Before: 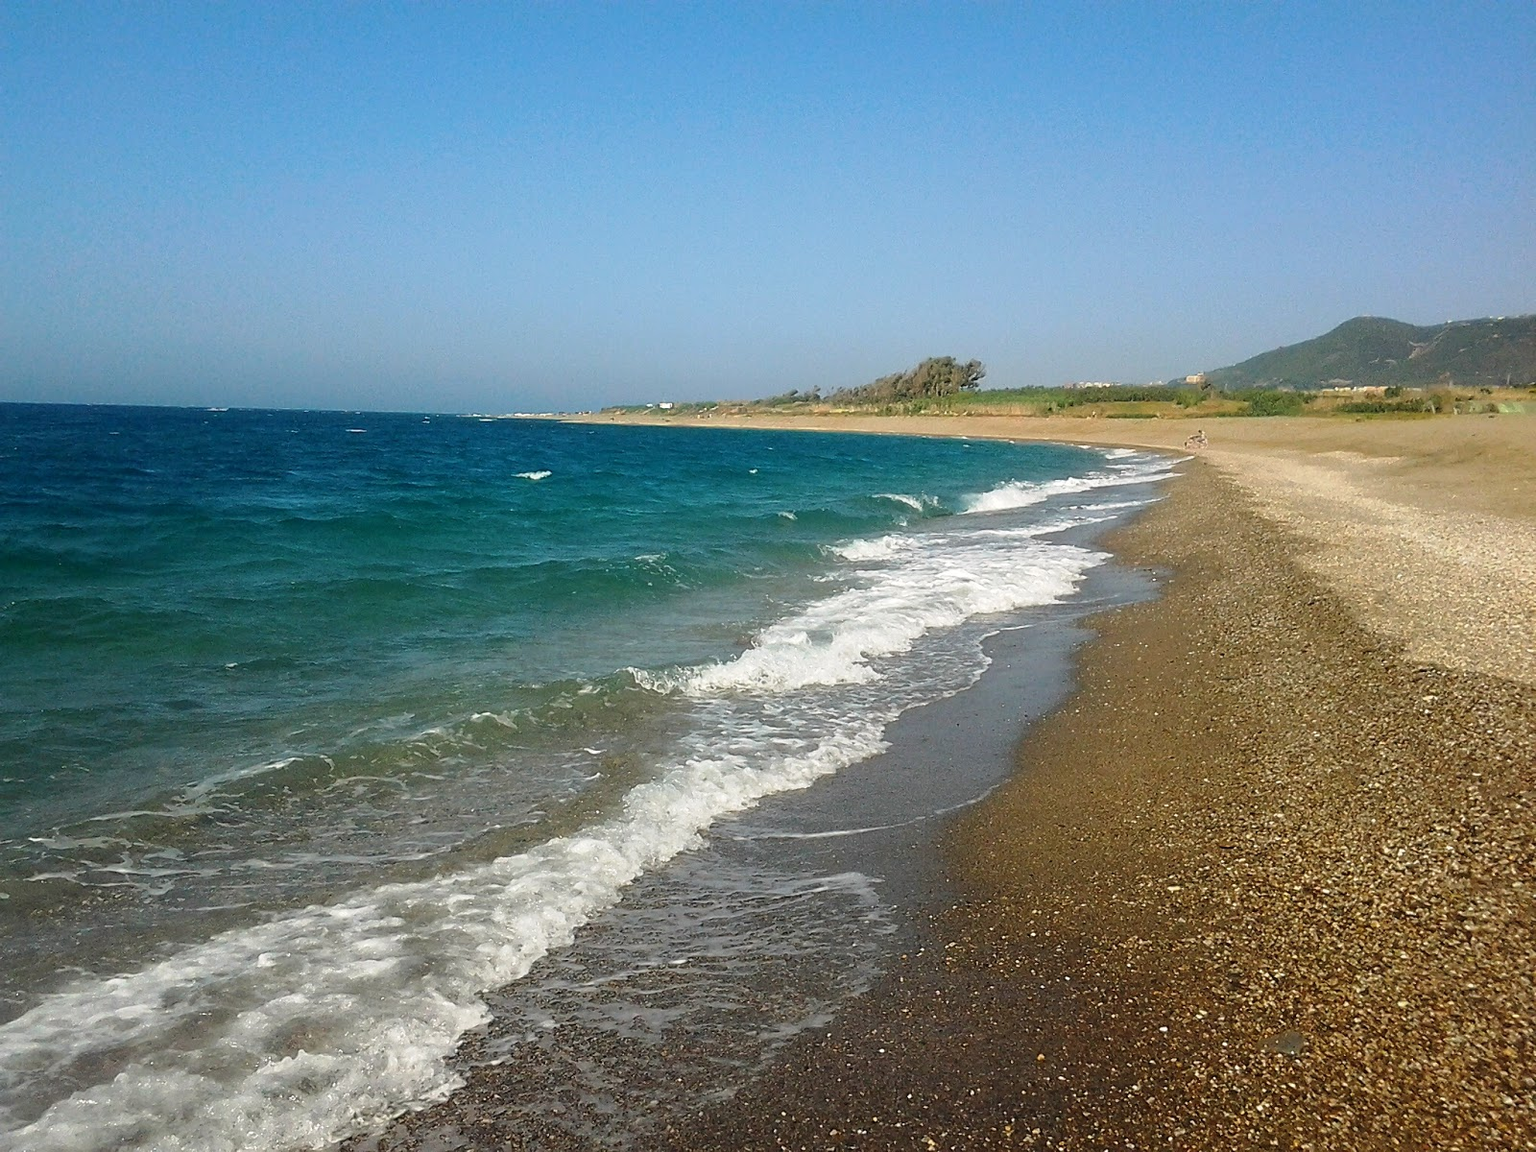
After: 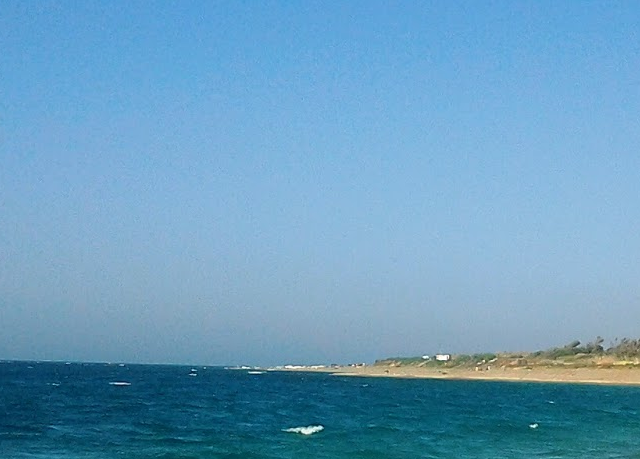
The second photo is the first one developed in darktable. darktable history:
crop: left 15.708%, top 5.426%, right 44.258%, bottom 56.276%
